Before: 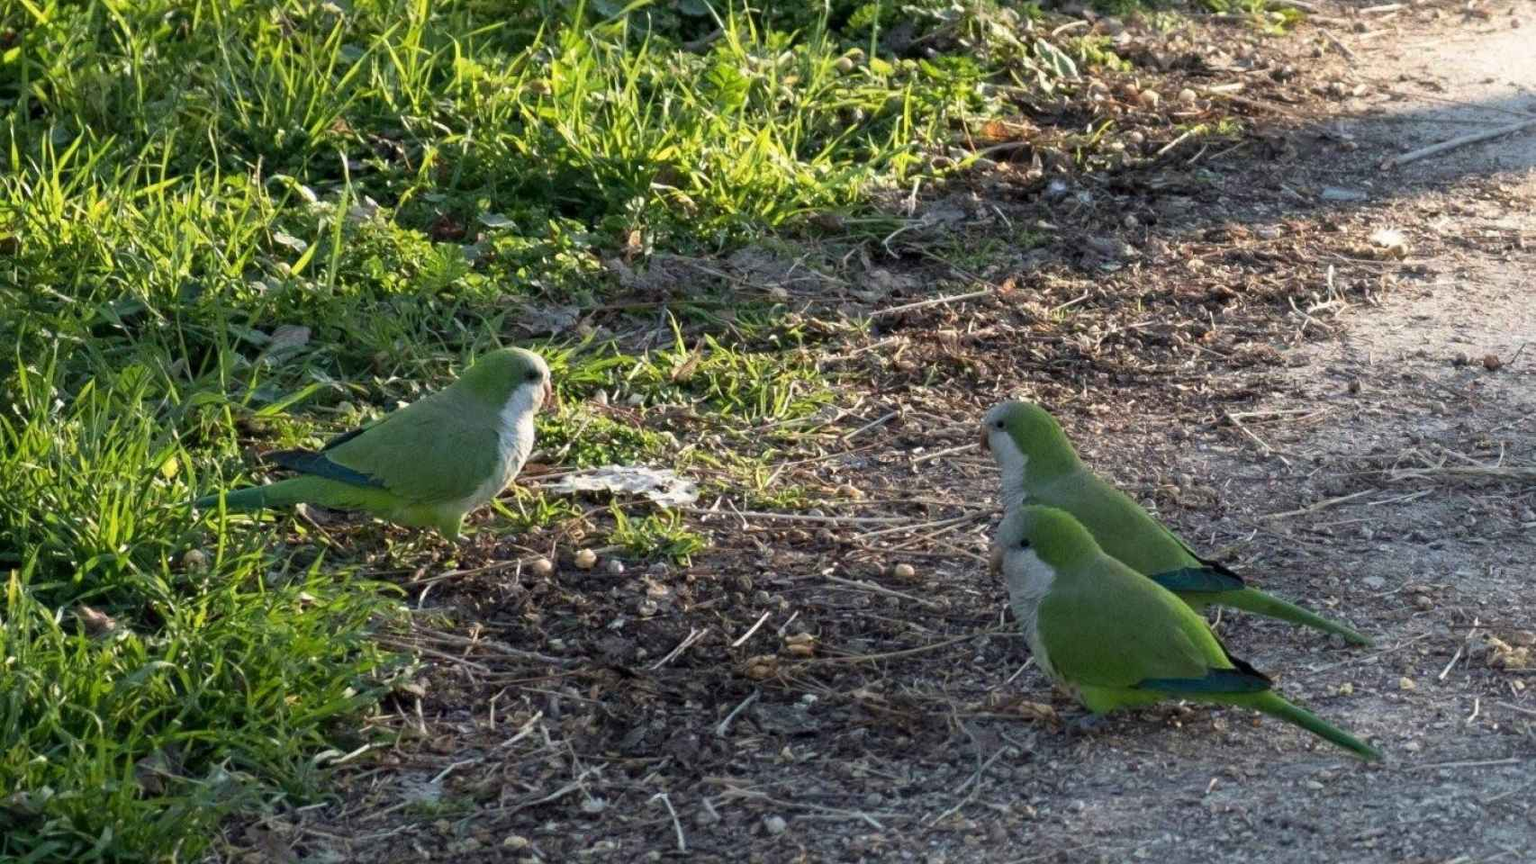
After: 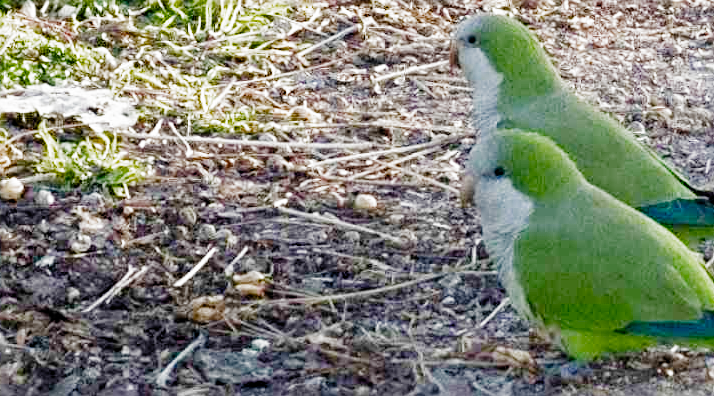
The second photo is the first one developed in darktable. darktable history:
filmic rgb: black relative exposure -7.65 EV, white relative exposure 4.56 EV, hardness 3.61, preserve chrominance no, color science v4 (2020), contrast in shadows soft, contrast in highlights soft
exposure: black level correction 0, exposure 1.2 EV, compensate exposure bias true, compensate highlight preservation false
sharpen: on, module defaults
crop: left 37.507%, top 45.011%, right 20.601%, bottom 13.655%
color balance rgb: power › hue 75.05°, linear chroma grading › global chroma 16.708%, perceptual saturation grading › global saturation 0.077%, perceptual saturation grading › highlights -24.855%, perceptual saturation grading › shadows 29.541%, perceptual brilliance grading › global brilliance 12.417%
